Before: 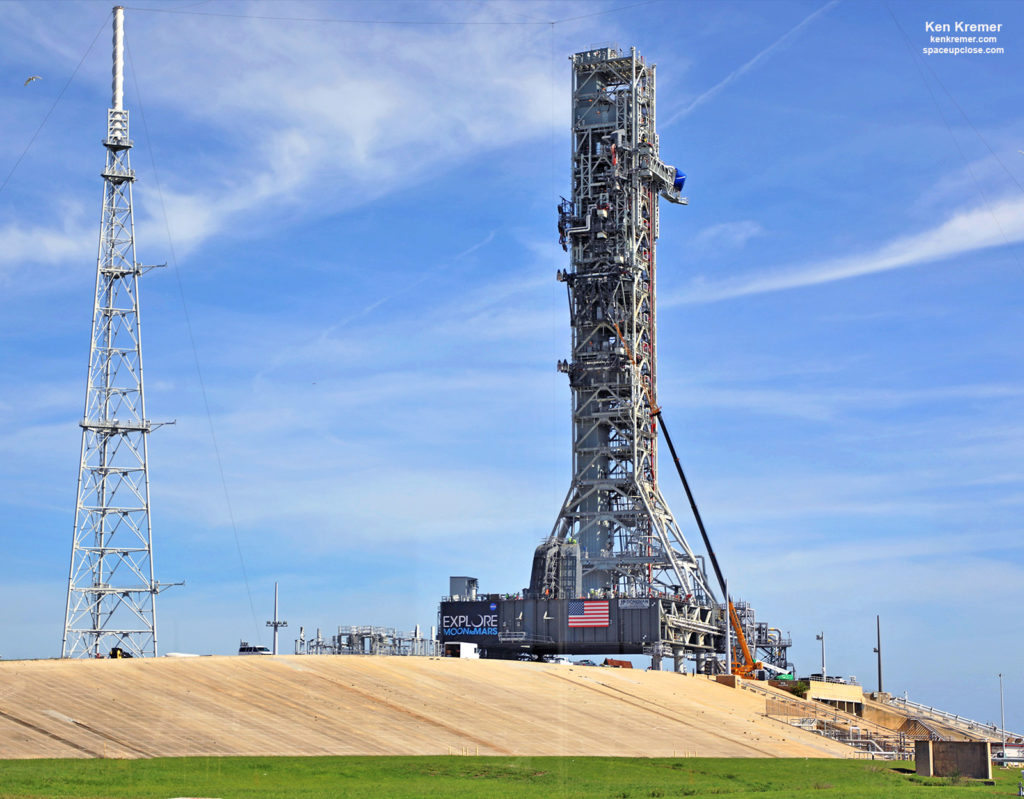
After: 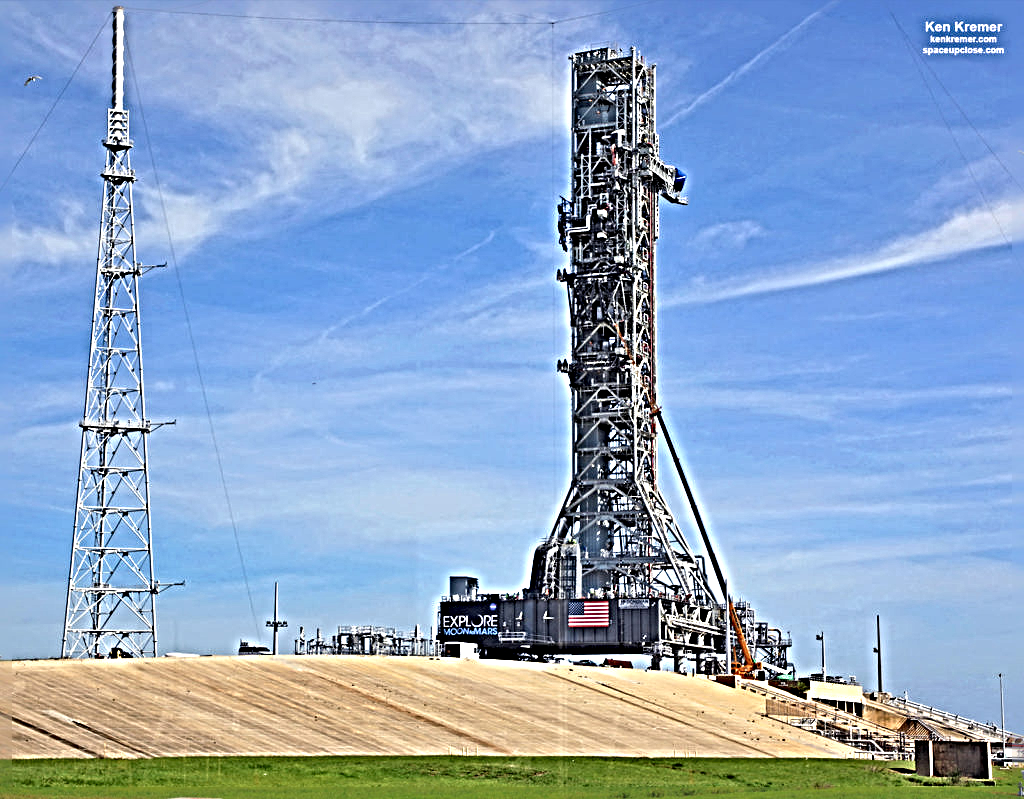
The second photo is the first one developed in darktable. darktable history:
sharpen: radius 6.252, amount 1.807, threshold 0.117
